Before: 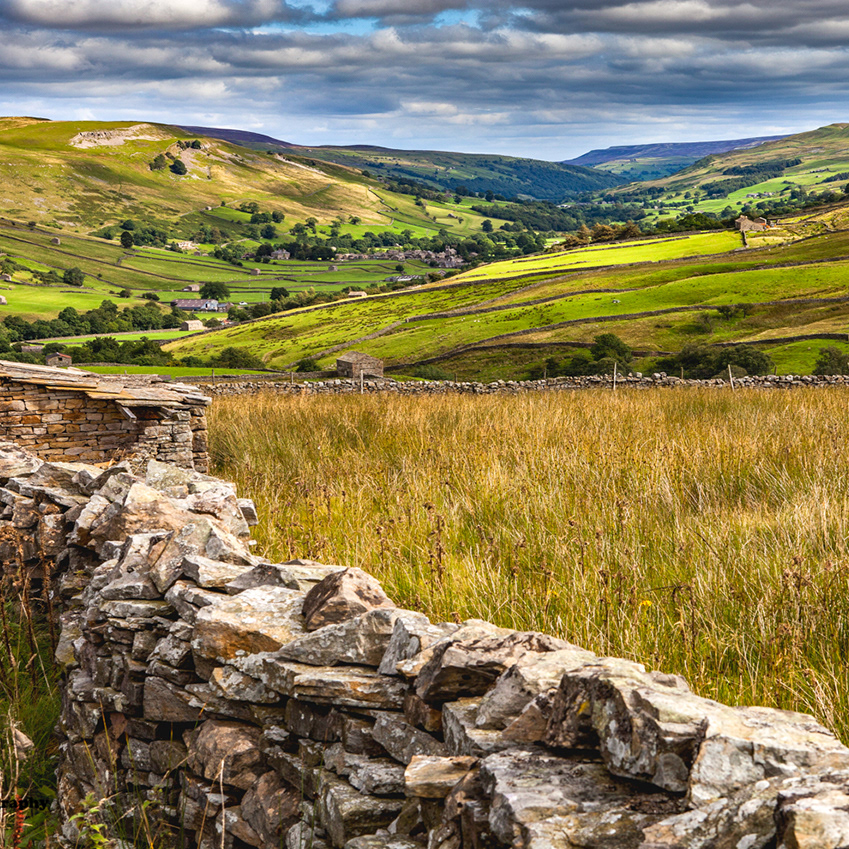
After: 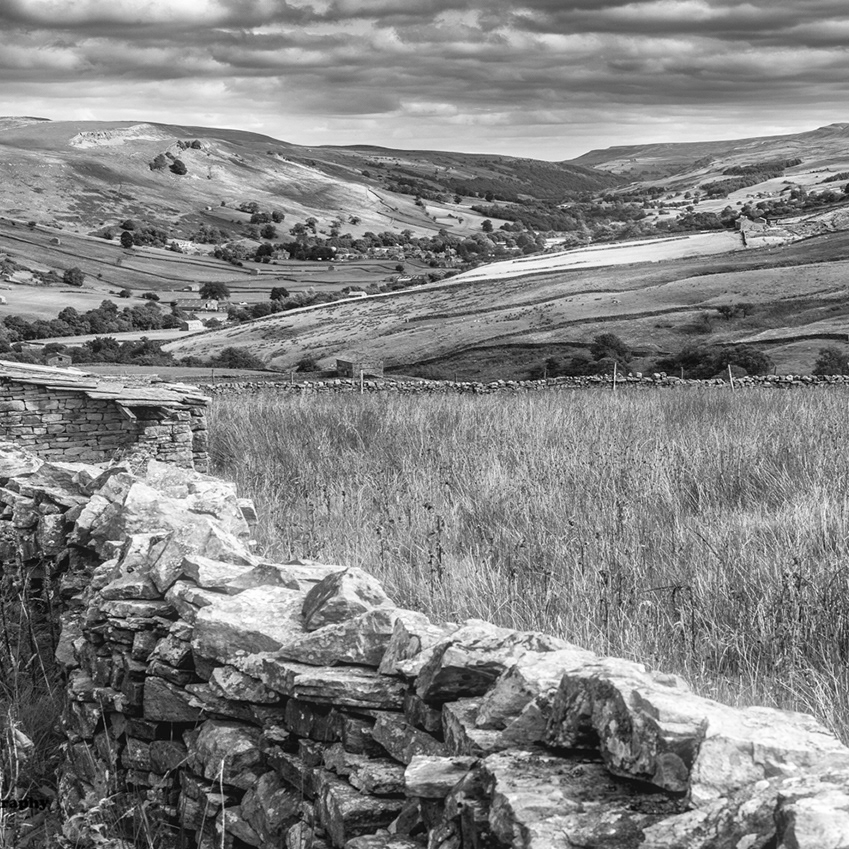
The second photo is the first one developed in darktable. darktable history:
bloom: size 5%, threshold 95%, strength 15%
monochrome: on, module defaults
